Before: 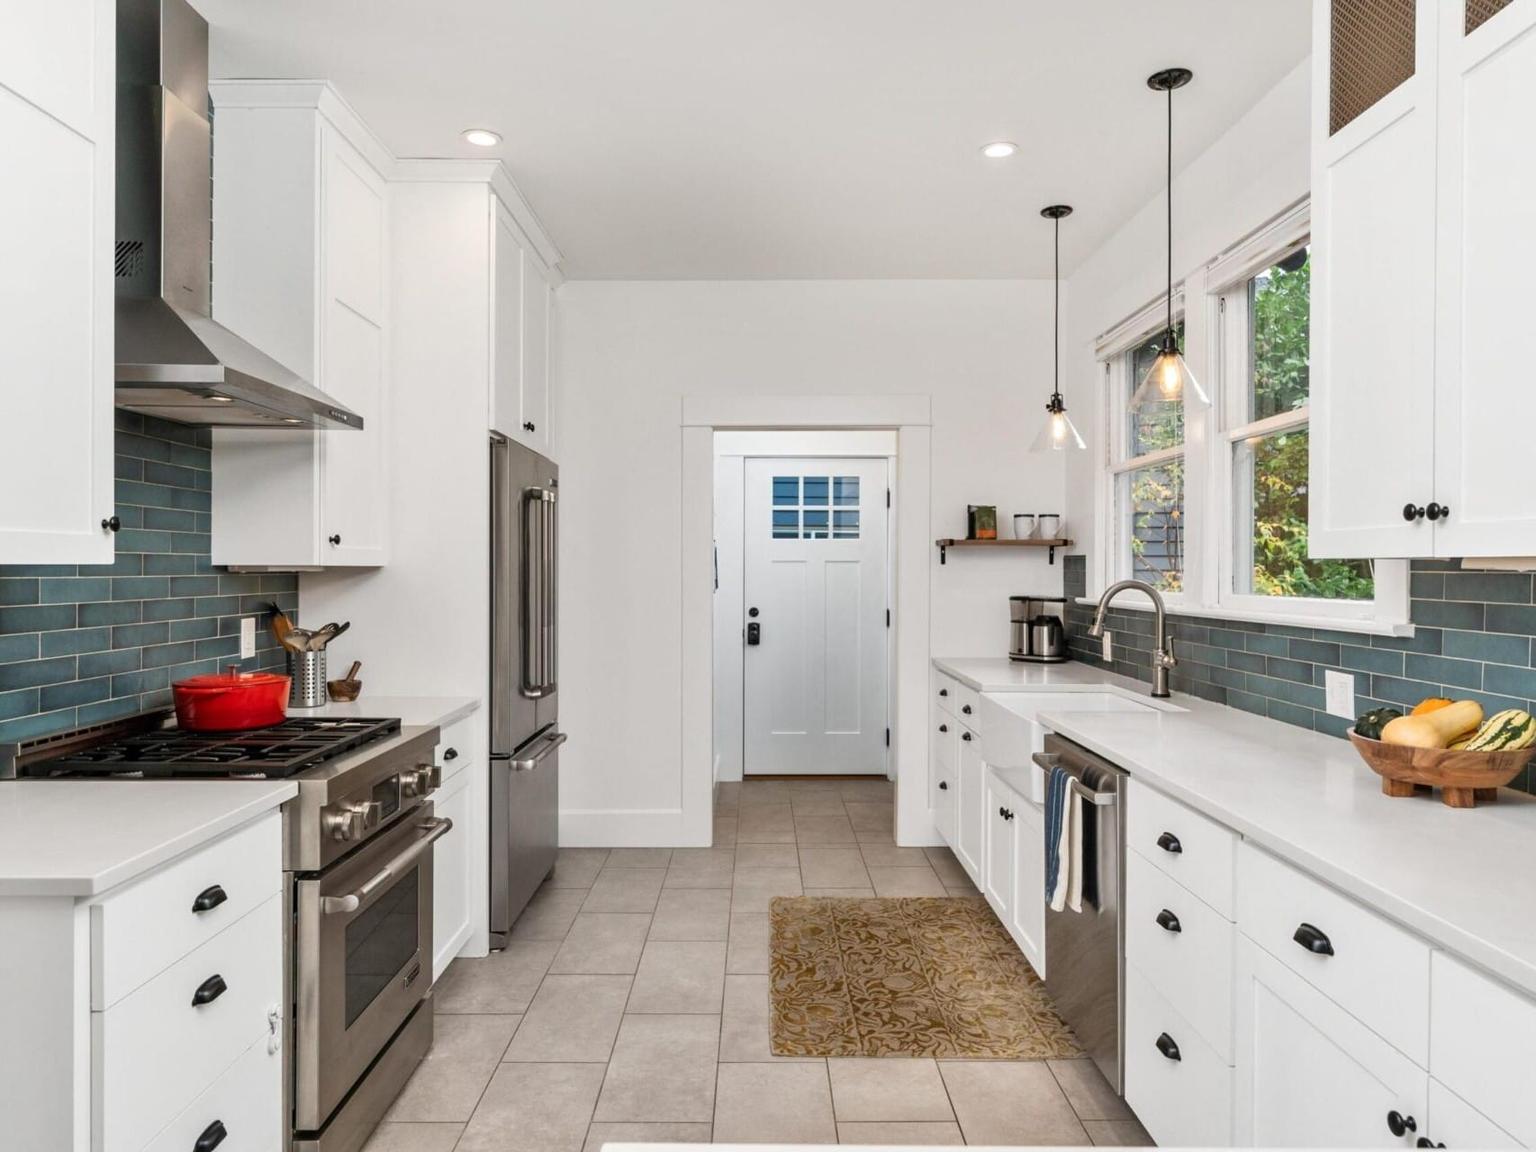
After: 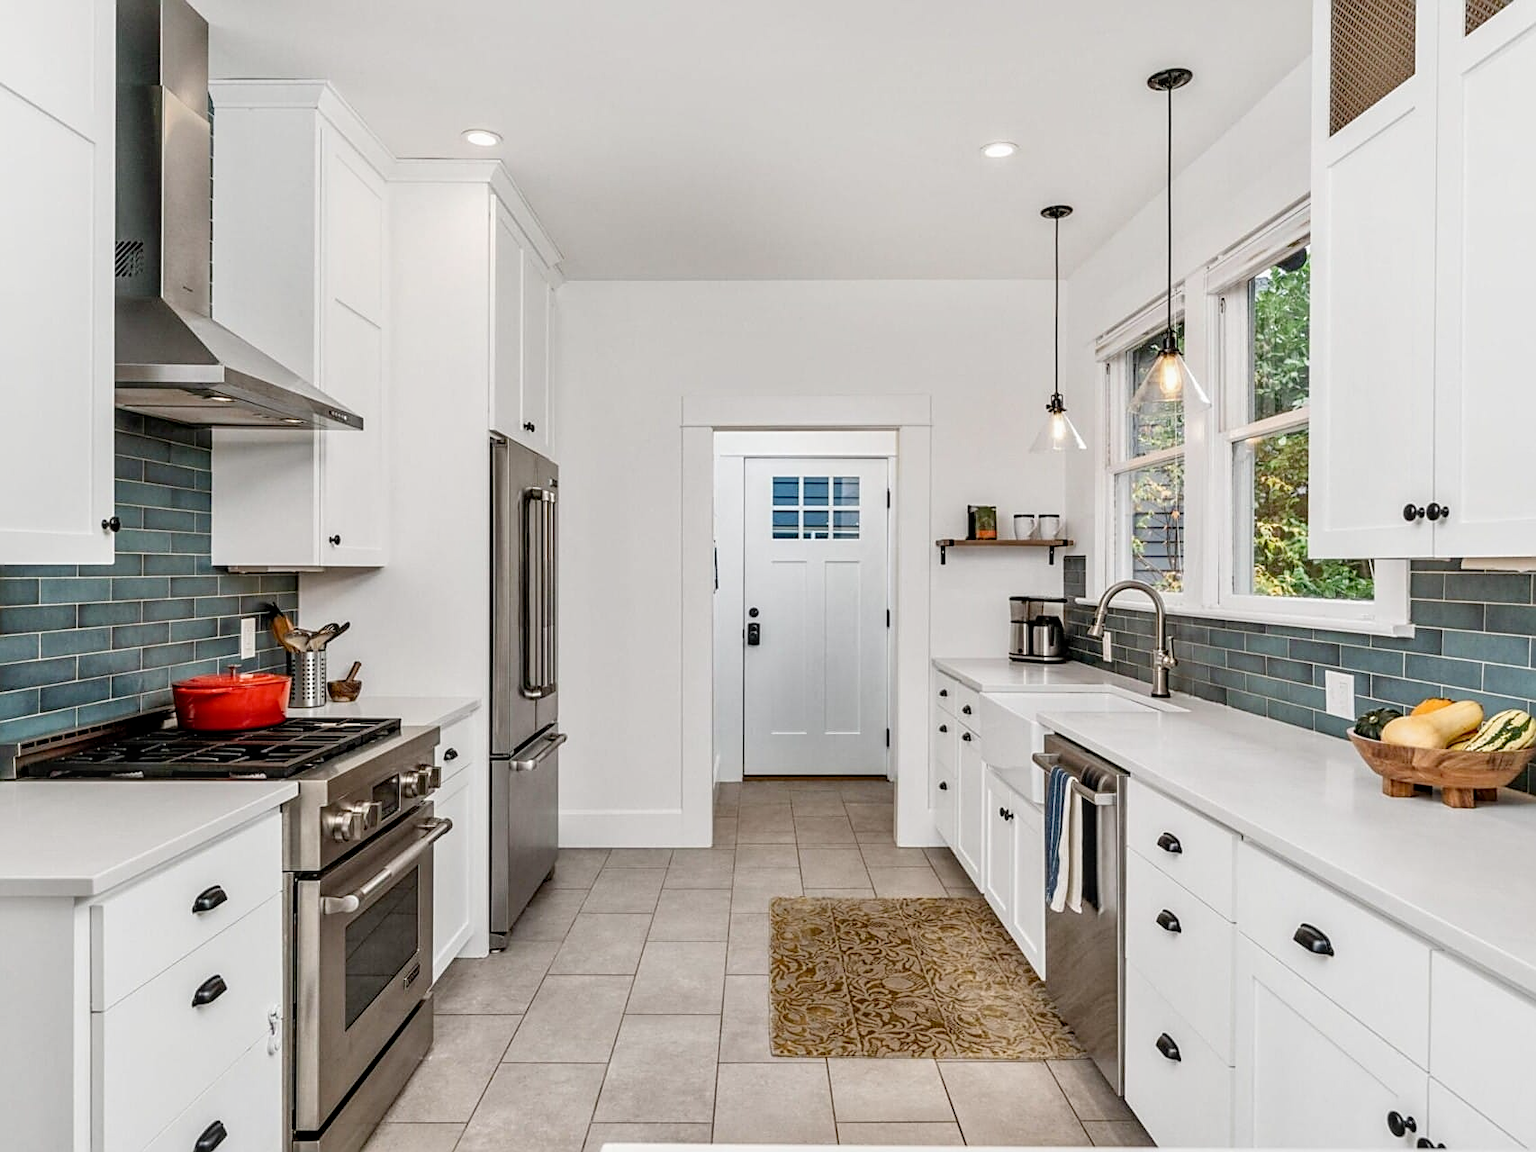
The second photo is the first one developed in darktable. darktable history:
tone curve: curves: ch0 [(0, 0) (0.07, 0.052) (0.23, 0.254) (0.486, 0.53) (0.822, 0.825) (0.994, 0.955)]; ch1 [(0, 0) (0.226, 0.261) (0.379, 0.442) (0.469, 0.472) (0.495, 0.495) (0.514, 0.504) (0.561, 0.568) (0.59, 0.612) (1, 1)]; ch2 [(0, 0) (0.269, 0.299) (0.459, 0.441) (0.498, 0.499) (0.523, 0.52) (0.586, 0.569) (0.635, 0.617) (0.659, 0.681) (0.718, 0.764) (1, 1)], preserve colors none
sharpen: on, module defaults
contrast equalizer: octaves 7, y [[0.6 ×6], [0.55 ×6], [0 ×6], [0 ×6], [0 ×6]], mix 0.139
local contrast: on, module defaults
